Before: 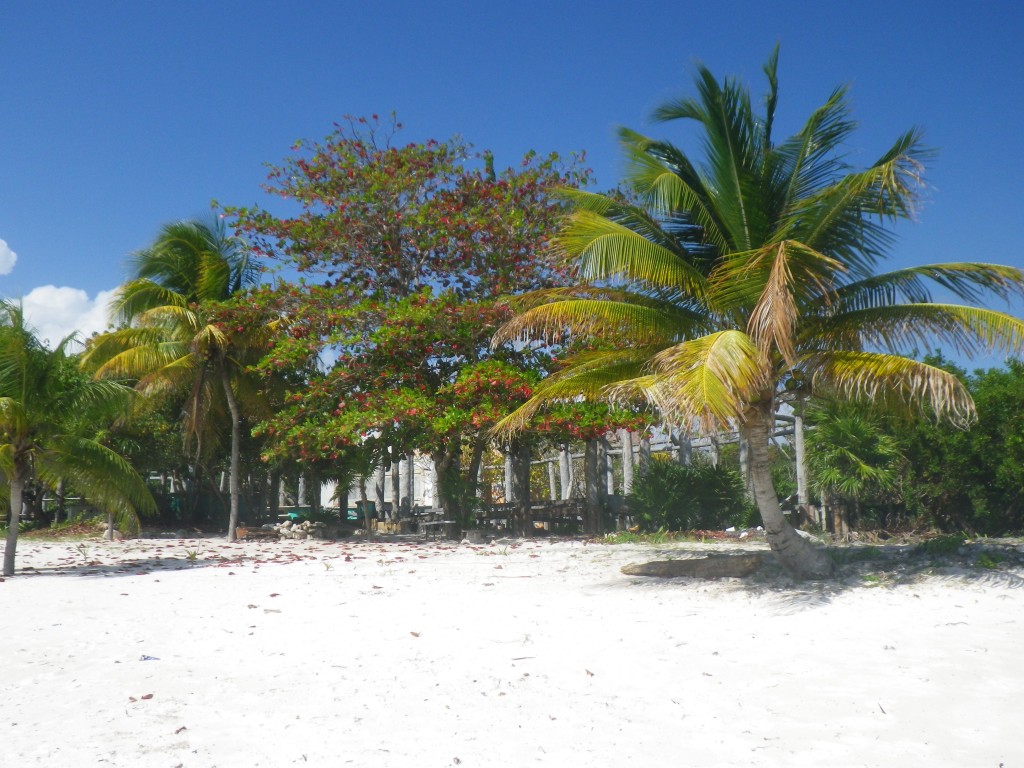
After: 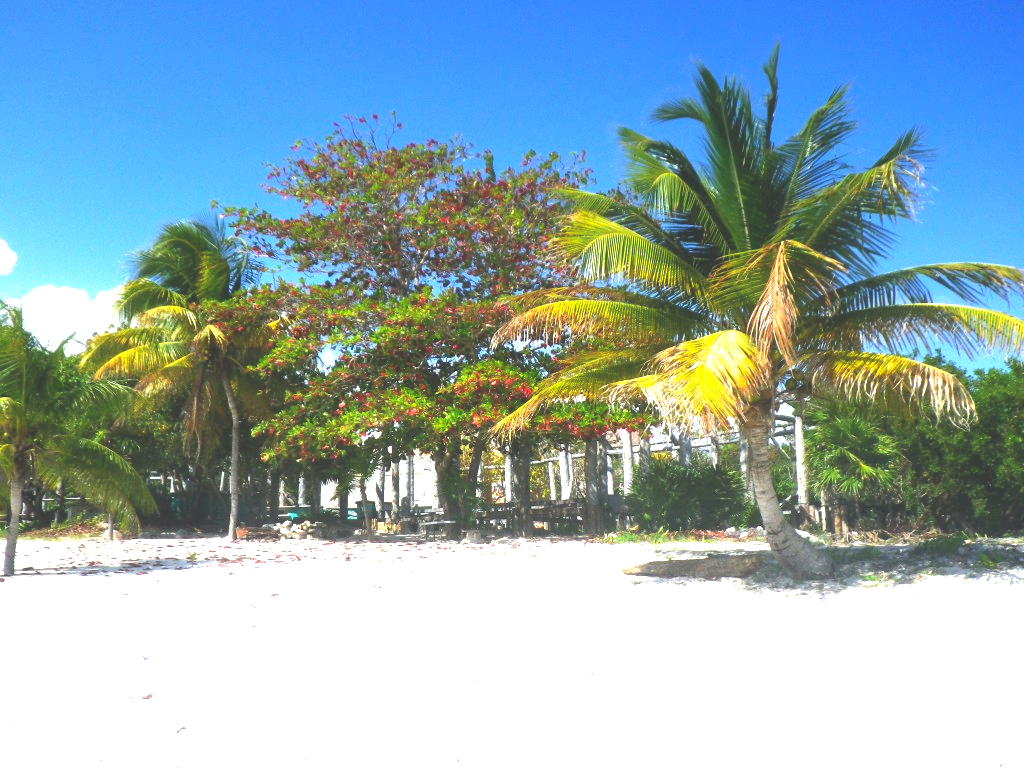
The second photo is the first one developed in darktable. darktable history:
exposure: black level correction 0, exposure 1.379 EV, compensate exposure bias true, compensate highlight preservation false
rgb curve: curves: ch0 [(0, 0.186) (0.314, 0.284) (0.775, 0.708) (1, 1)], compensate middle gray true, preserve colors none
